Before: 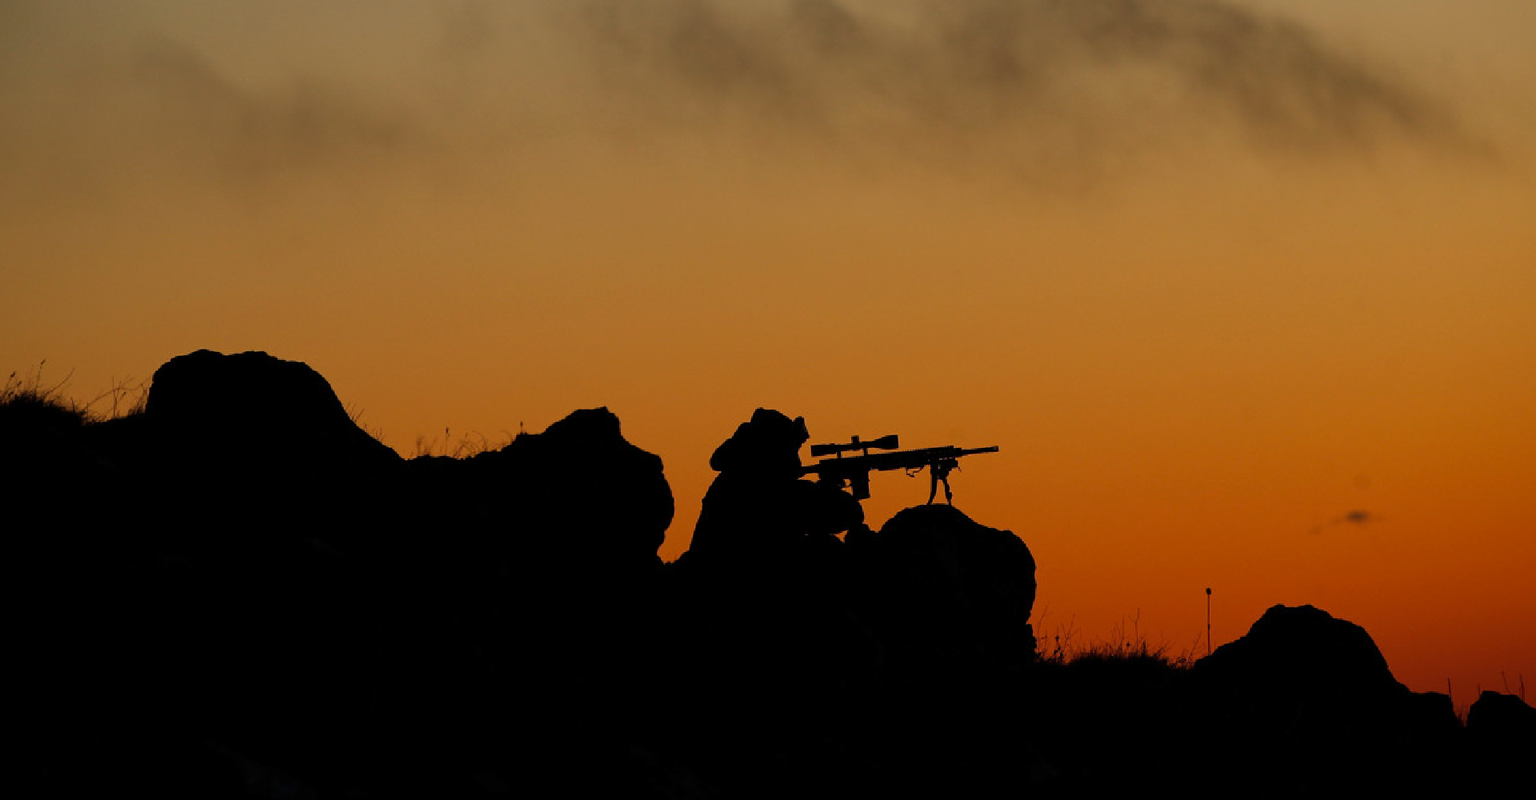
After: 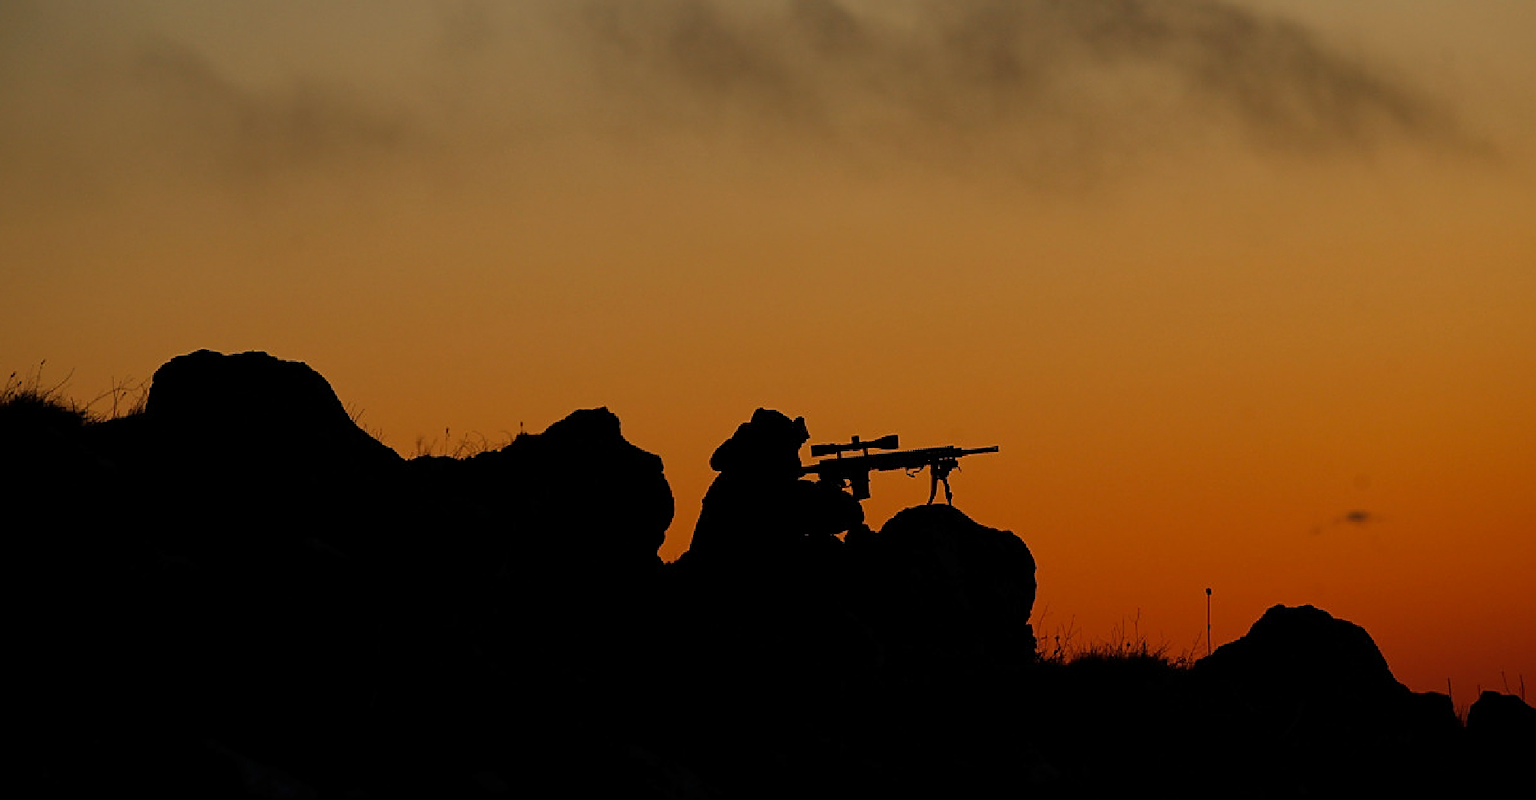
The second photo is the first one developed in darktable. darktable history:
exposure: exposure -0.151 EV, compensate highlight preservation false
sharpen: on, module defaults
